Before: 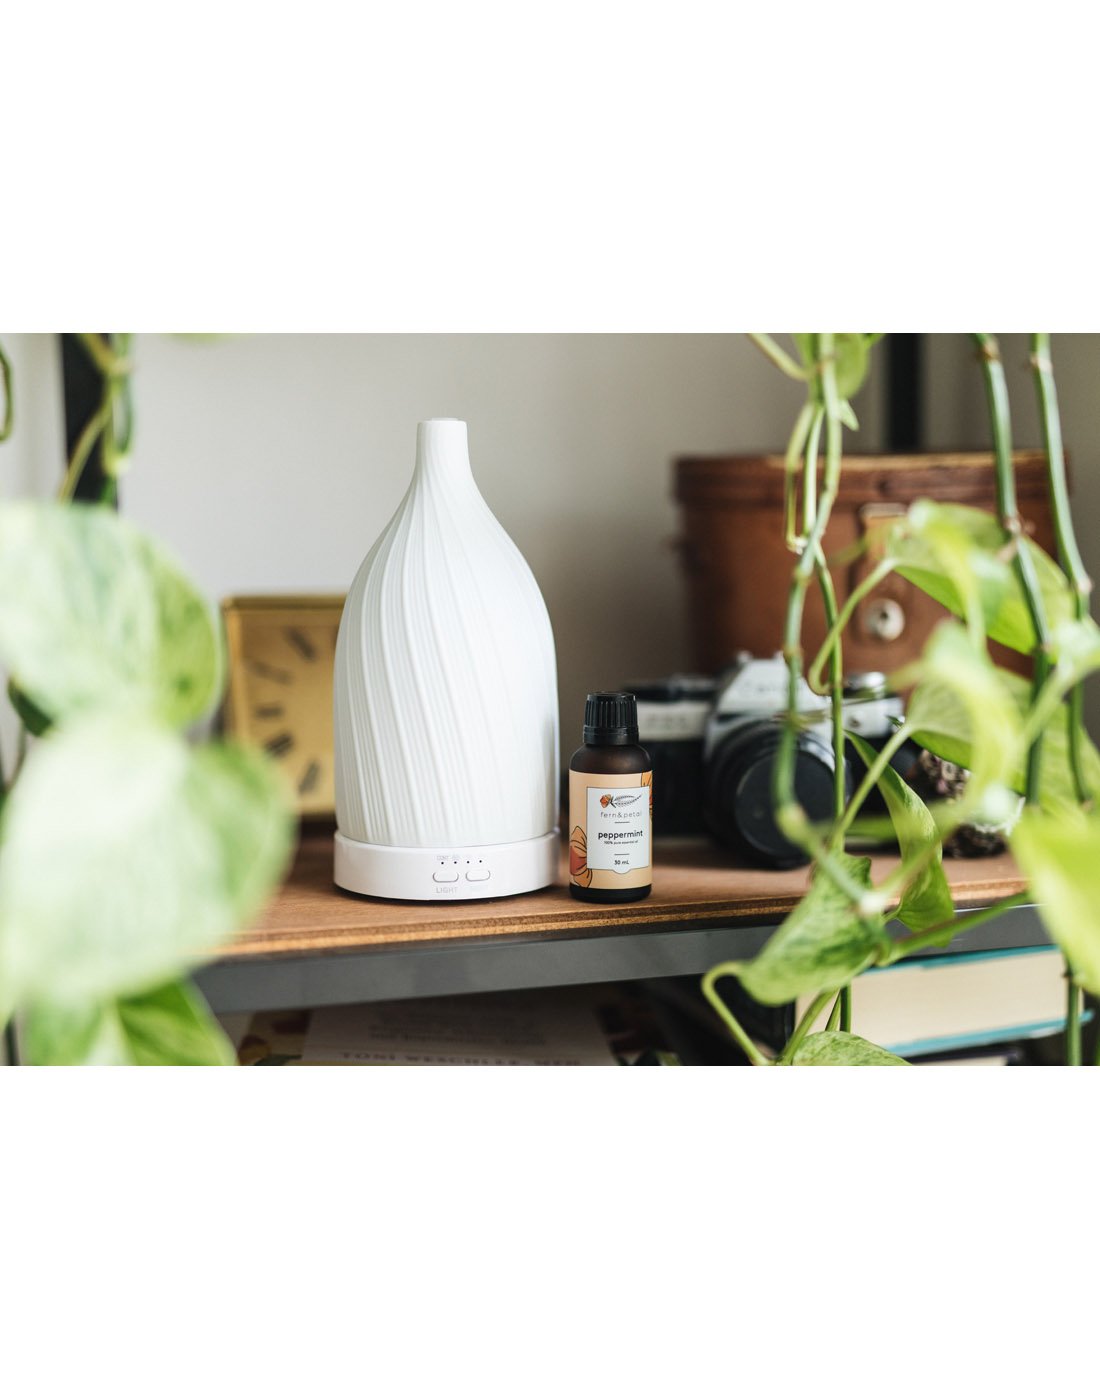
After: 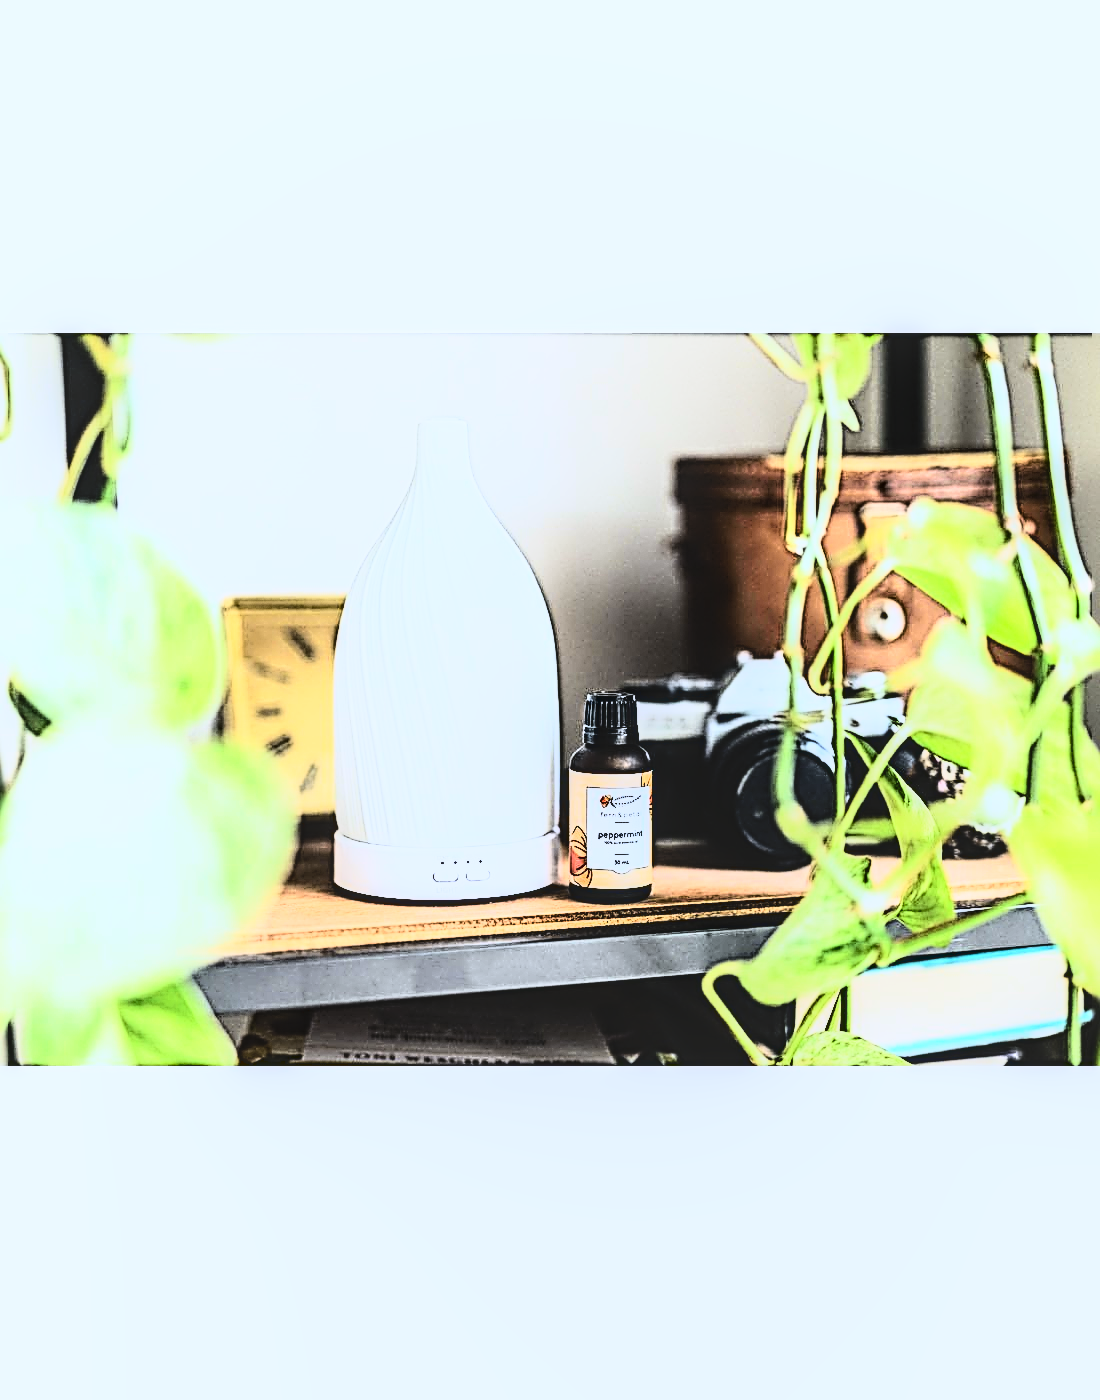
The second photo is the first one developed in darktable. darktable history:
rgb curve: curves: ch0 [(0, 0) (0.21, 0.15) (0.24, 0.21) (0.5, 0.75) (0.75, 0.96) (0.89, 0.99) (1, 1)]; ch1 [(0, 0.02) (0.21, 0.13) (0.25, 0.2) (0.5, 0.67) (0.75, 0.9) (0.89, 0.97) (1, 1)]; ch2 [(0, 0.02) (0.21, 0.13) (0.25, 0.2) (0.5, 0.67) (0.75, 0.9) (0.89, 0.97) (1, 1)], compensate middle gray true
sharpen: radius 3.158, amount 1.731
tone curve: curves: ch0 [(0, 0.029) (0.071, 0.087) (0.223, 0.265) (0.447, 0.605) (0.654, 0.823) (0.861, 0.943) (1, 0.981)]; ch1 [(0, 0) (0.353, 0.344) (0.447, 0.449) (0.502, 0.501) (0.547, 0.54) (0.57, 0.582) (0.608, 0.608) (0.618, 0.631) (0.657, 0.699) (1, 1)]; ch2 [(0, 0) (0.34, 0.314) (0.456, 0.456) (0.5, 0.503) (0.528, 0.54) (0.557, 0.577) (0.589, 0.626) (1, 1)], color space Lab, independent channels, preserve colors none
color calibration: illuminant as shot in camera, x 0.37, y 0.382, temperature 4313.32 K
local contrast: on, module defaults
